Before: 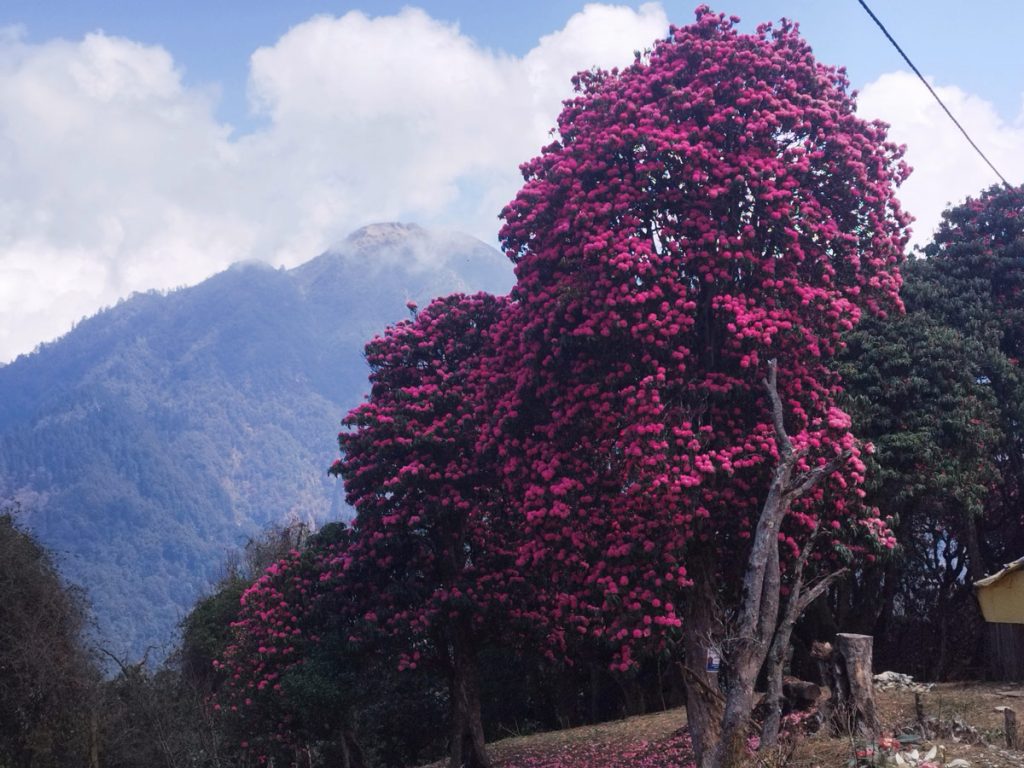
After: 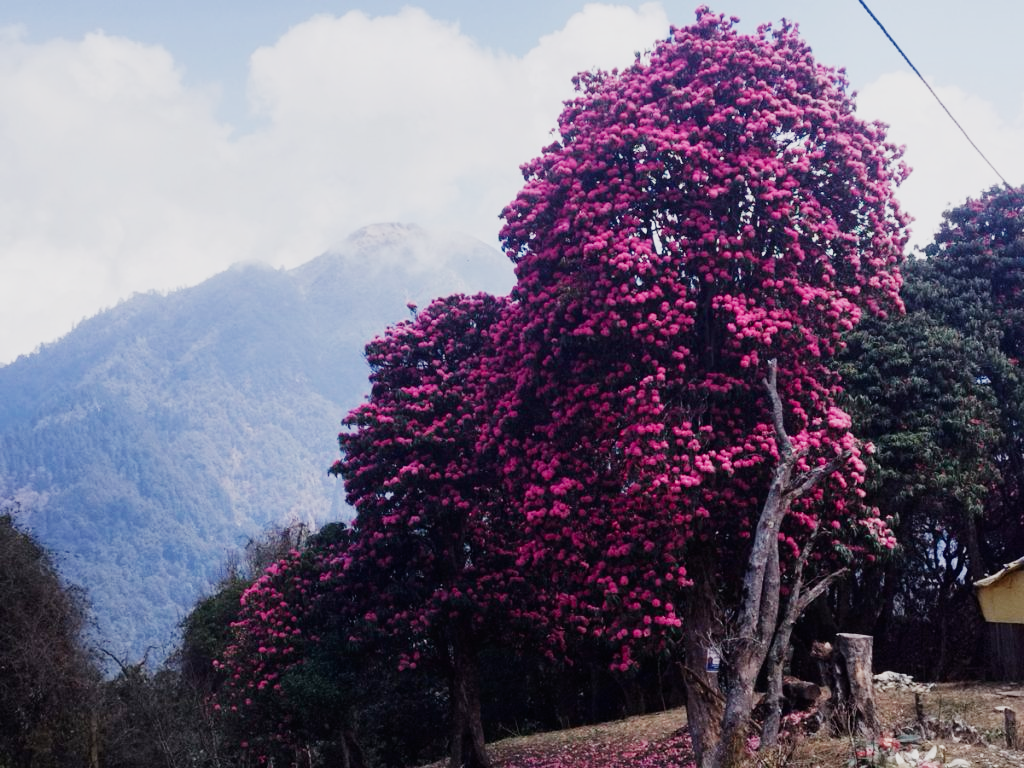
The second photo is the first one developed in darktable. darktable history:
exposure: exposure 0.722 EV, compensate highlight preservation false
sigmoid: skew -0.2, preserve hue 0%, red attenuation 0.1, red rotation 0.035, green attenuation 0.1, green rotation -0.017, blue attenuation 0.15, blue rotation -0.052, base primaries Rec2020
contrast brightness saturation: contrast 0.03, brightness -0.04
